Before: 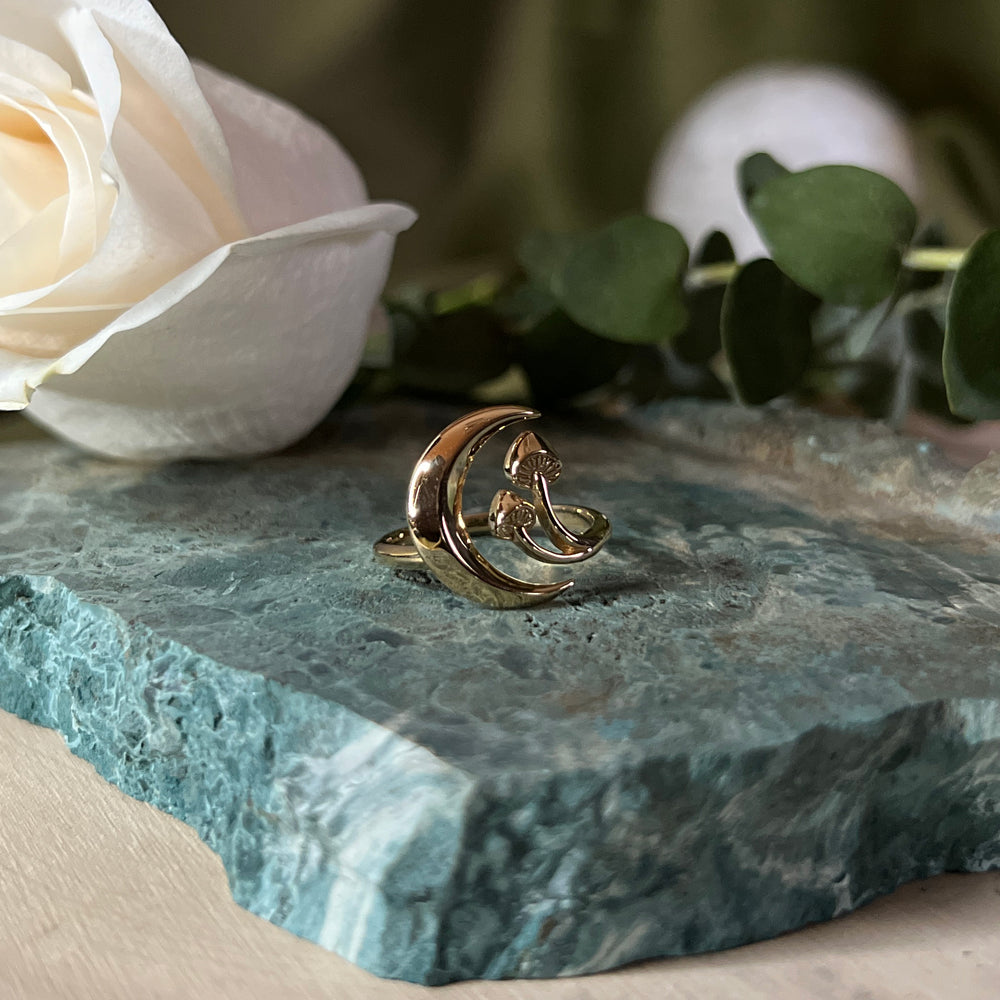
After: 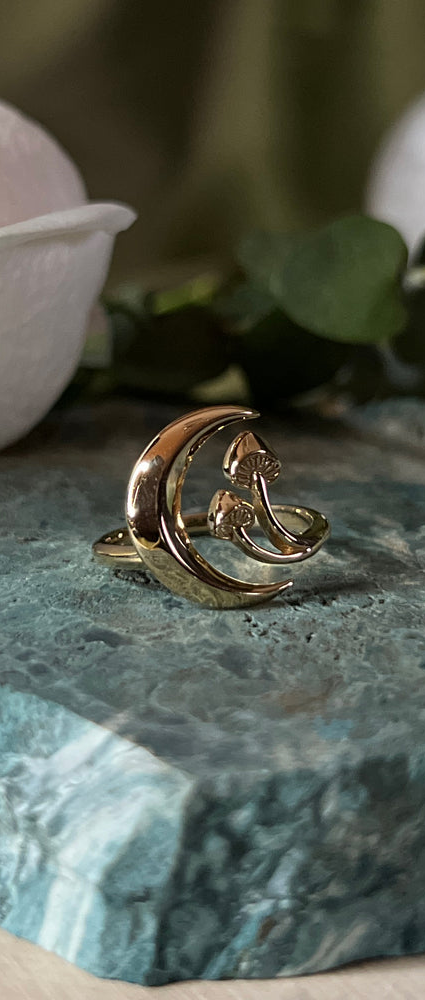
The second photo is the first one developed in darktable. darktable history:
crop: left 28.152%, right 29.261%
